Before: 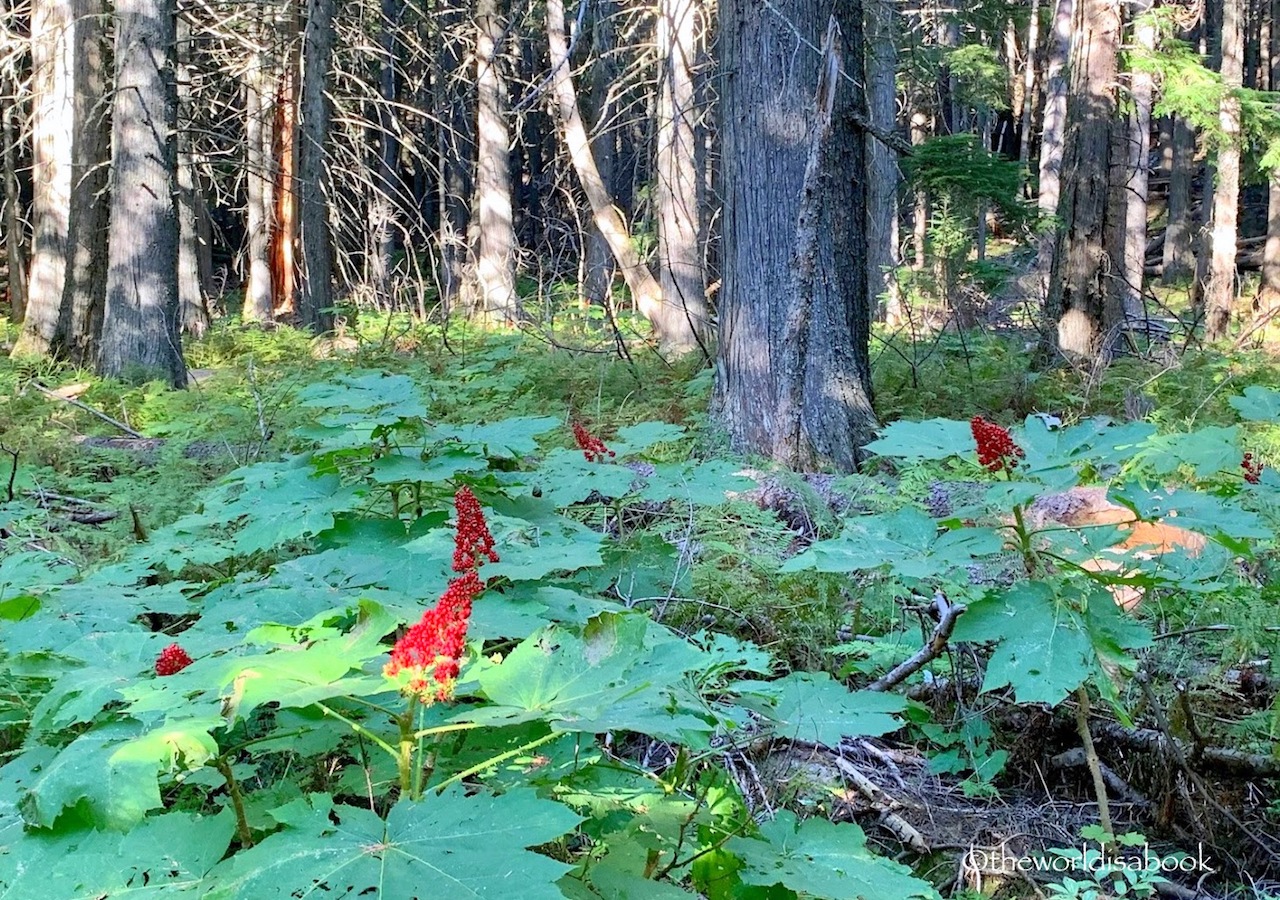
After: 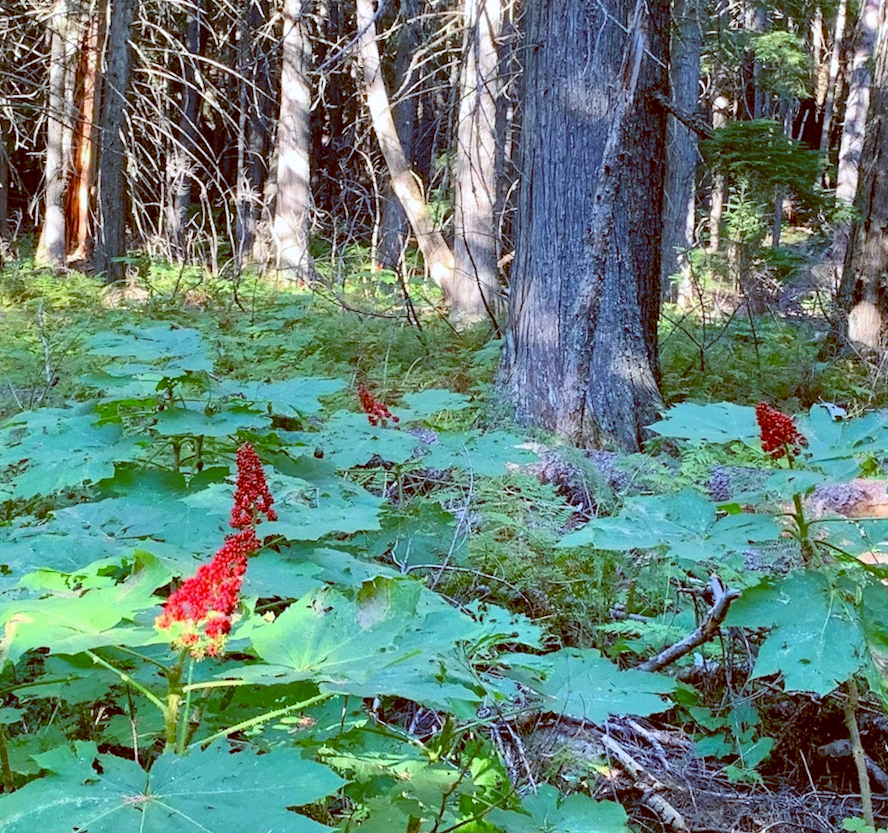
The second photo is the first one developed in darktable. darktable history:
vibrance: vibrance 0%
color balance: lift [1, 1.015, 1.004, 0.985], gamma [1, 0.958, 0.971, 1.042], gain [1, 0.956, 0.977, 1.044]
crop and rotate: angle -3.27°, left 14.277%, top 0.028%, right 10.766%, bottom 0.028%
